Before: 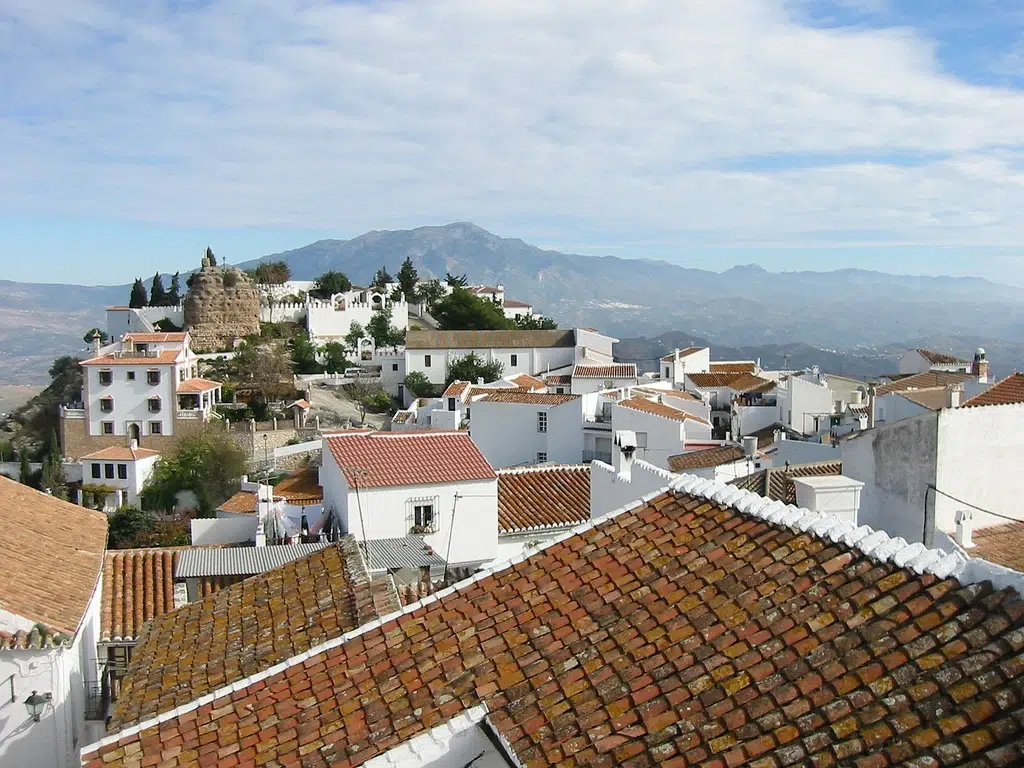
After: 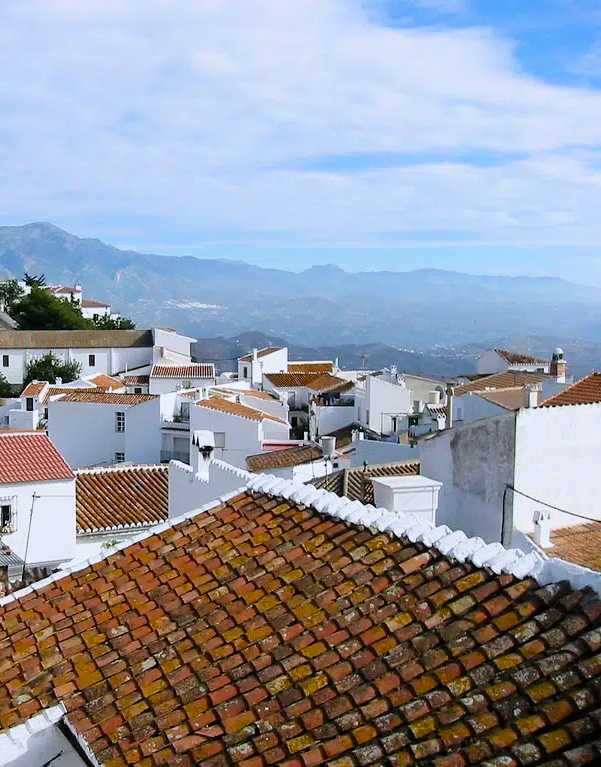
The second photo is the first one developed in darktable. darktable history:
filmic rgb: black relative exposure -12.69 EV, white relative exposure 2.82 EV, threshold 2.99 EV, target black luminance 0%, hardness 8.63, latitude 70.39%, contrast 1.133, shadows ↔ highlights balance -0.539%, enable highlight reconstruction true
crop: left 41.217%
color balance rgb: perceptual saturation grading › global saturation 30.928%, global vibrance 20%
color calibration: illuminant as shot in camera, x 0.358, y 0.373, temperature 4628.91 K
